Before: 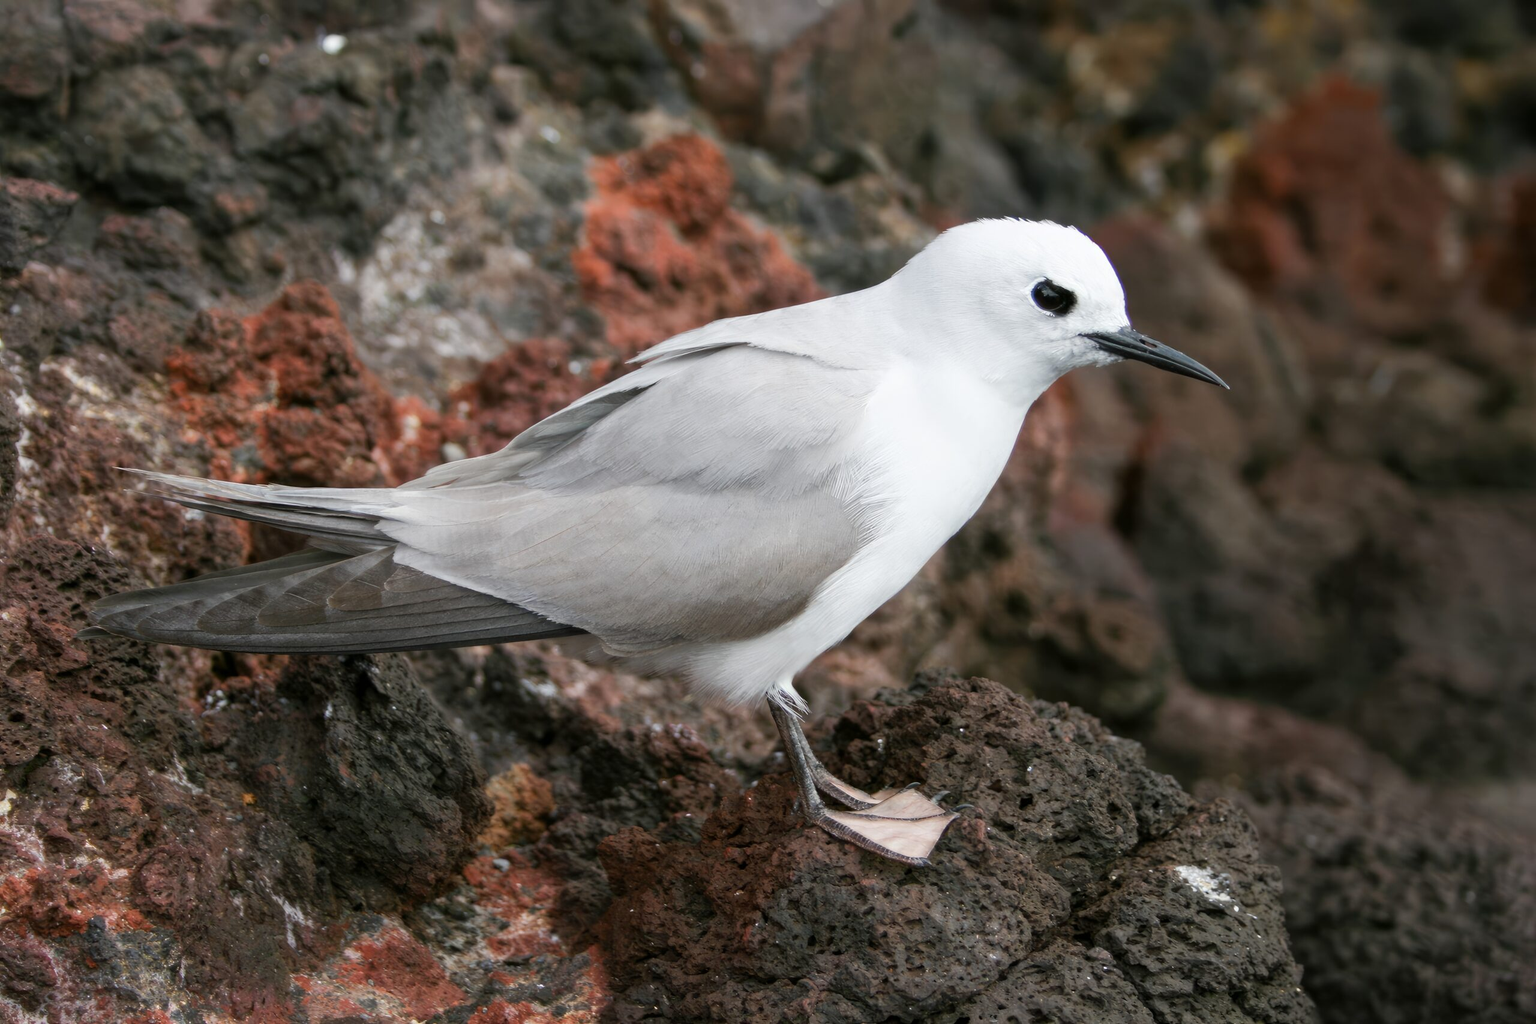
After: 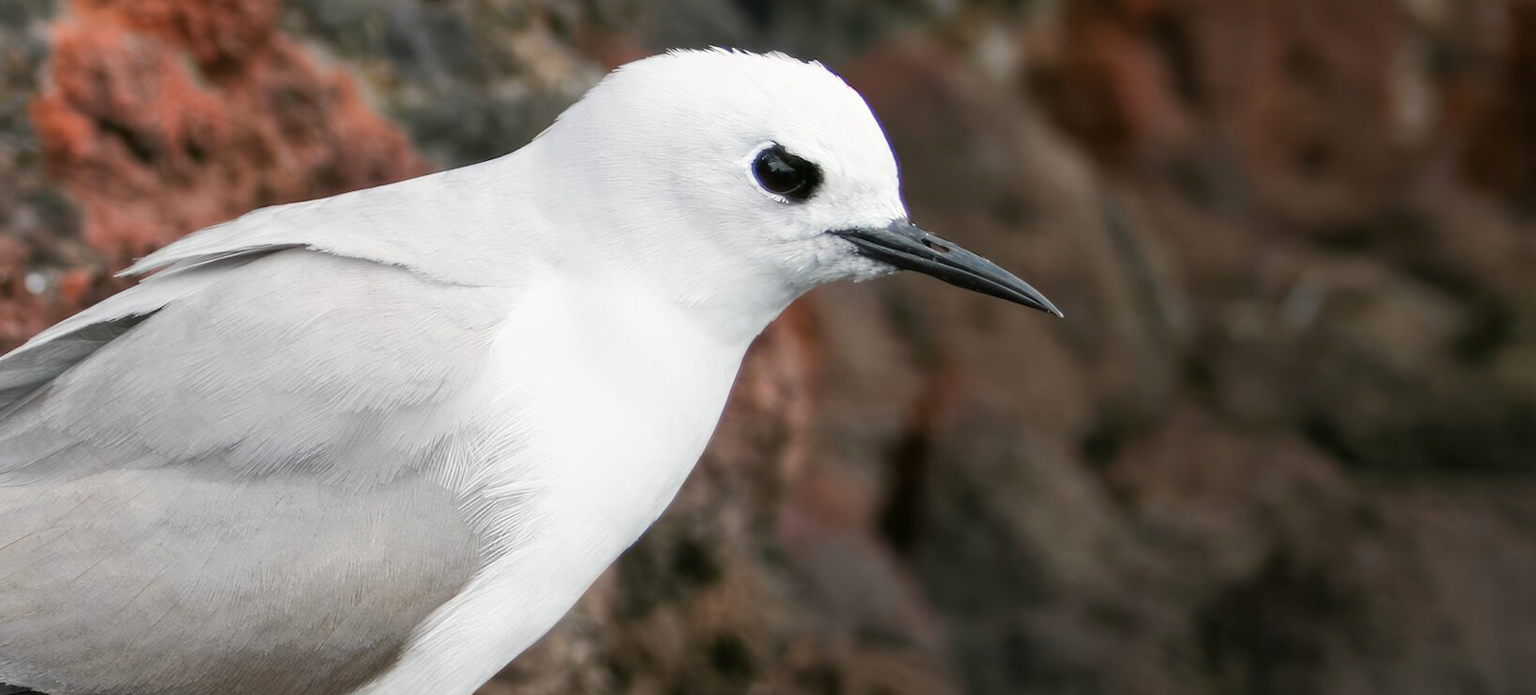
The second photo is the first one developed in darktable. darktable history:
crop: left 36.005%, top 18.293%, right 0.31%, bottom 38.444%
color calibration: x 0.342, y 0.355, temperature 5146 K
